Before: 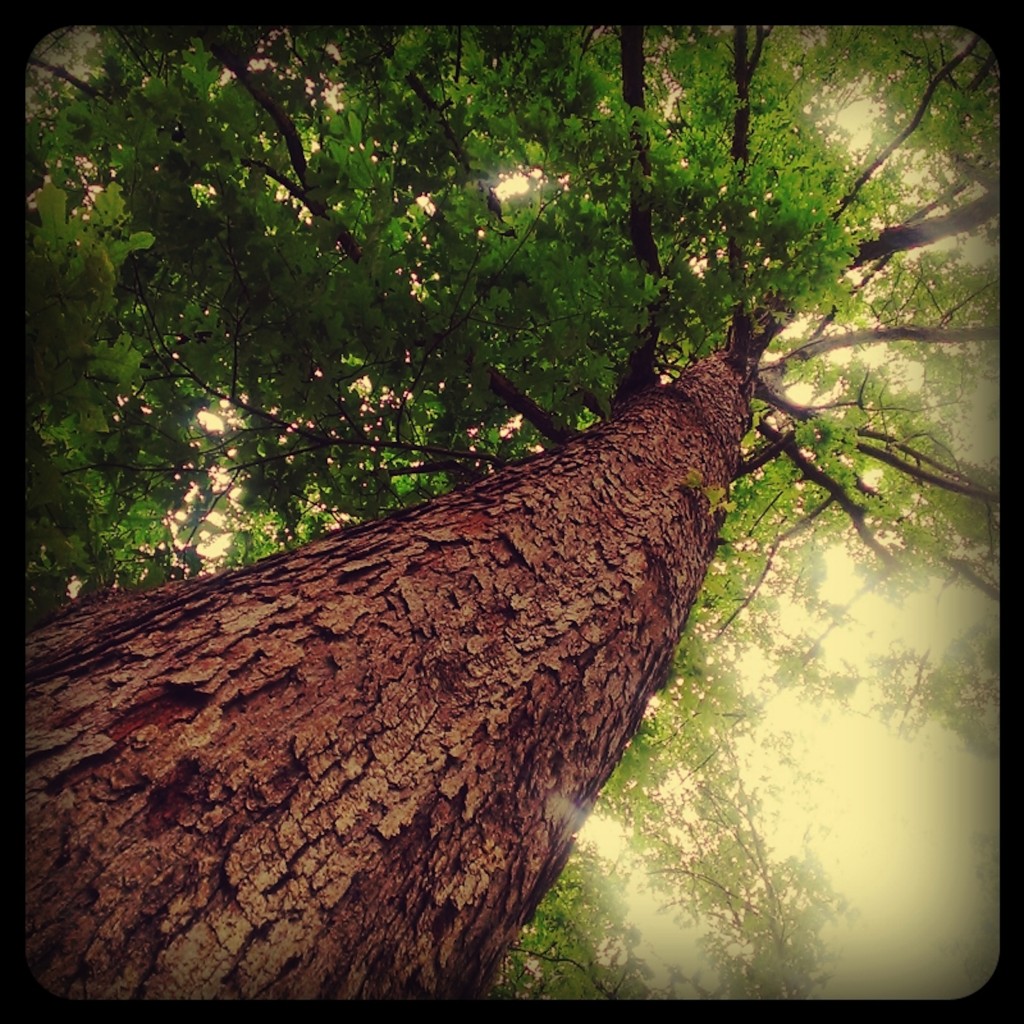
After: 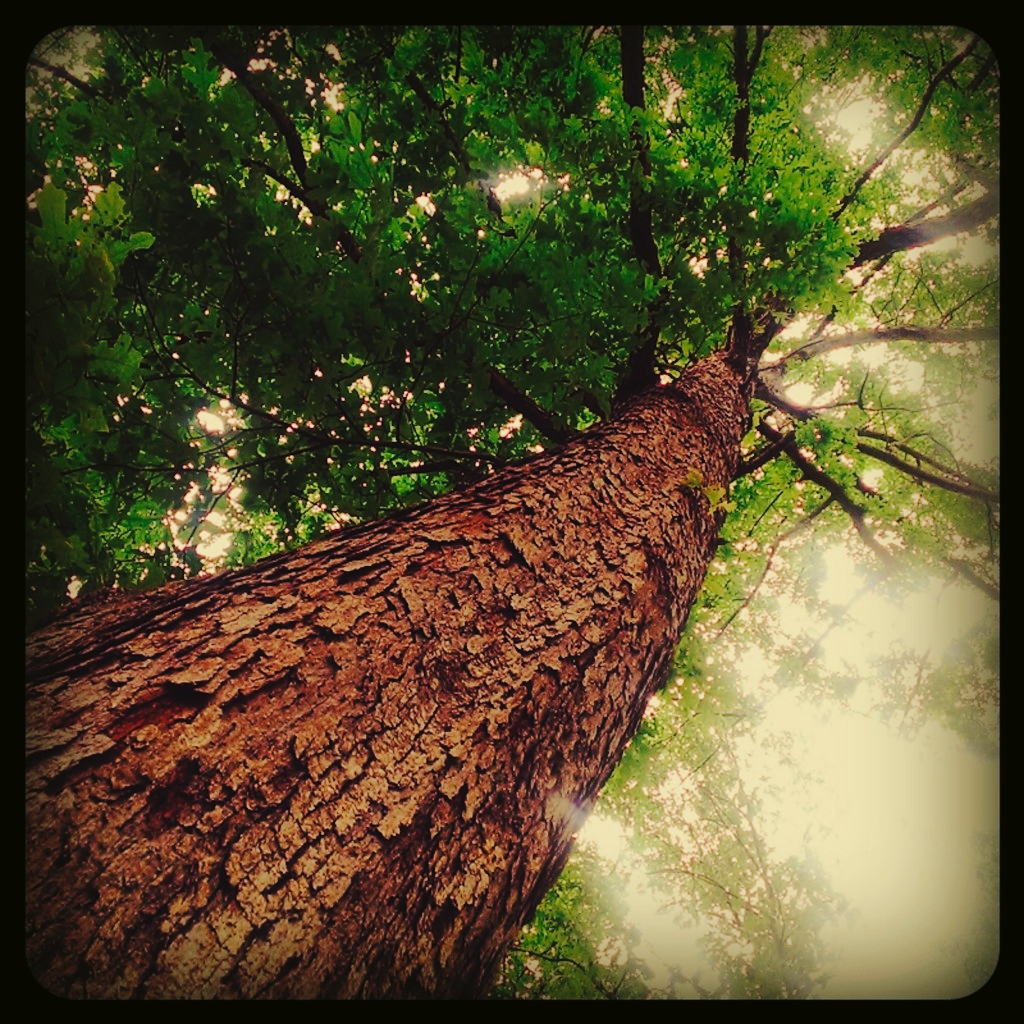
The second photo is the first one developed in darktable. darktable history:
tone curve: curves: ch0 [(0, 0) (0.003, 0.015) (0.011, 0.021) (0.025, 0.032) (0.044, 0.046) (0.069, 0.062) (0.1, 0.08) (0.136, 0.117) (0.177, 0.165) (0.224, 0.221) (0.277, 0.298) (0.335, 0.385) (0.399, 0.469) (0.468, 0.558) (0.543, 0.637) (0.623, 0.708) (0.709, 0.771) (0.801, 0.84) (0.898, 0.907) (1, 1)], preserve colors none
color look up table: target L [98.06, 94.37, 89.65, 87.67, 86.38, 70.39, 72.34, 69.08, 58, 58.98, 52.21, 38.96, 37.51, 28.18, 200.44, 84.54, 69.22, 69.79, 60.09, 60.15, 58.1, 52.29, 48.76, 47.12, 41.35, 30.36, 26.17, 85.99, 81.82, 77.67, 72.19, 60.88, 68.87, 55.16, 42.77, 40.75, 41.65, 32.24, 40.51, 18.89, 15.64, 1.537, 89.52, 89.63, 73.43, 71.25, 67.4, 59.33, 26.96], target a [-0.025, -13, -29, -40.16, -57.84, -30.61, 0.443, -56.46, -58.23, -9.037, -24, -34.06, -24.94, -22.87, 0, -2.129, 39.58, 43.65, 7.33, 60.86, 66.91, 70.95, 26.29, 21.27, 61.1, 7.749, 37.87, 15.42, 26.41, 38.74, 39.43, 71.49, 56.81, 17.32, 11.83, 61.56, 55.75, 34.58, 35.45, 28.12, 30.17, 0.219, -50.26, -15.28, -19.22, -43.66, -1.422, -13.55, -5.776], target b [7.439, 46.18, 25.31, 55.75, 20.89, 59.73, 37.59, 28.29, 48.14, 14.88, 38.96, 34.1, 3.723, 25.17, 0, 76.89, 47.42, 22.9, 57.93, 10.43, 22.55, 44.85, 47.6, 32.33, 49.2, 5.028, 33.55, 0.655, -20.52, -10.63, -33.96, -25.75, -38.88, 0.173, -52.52, -6.195, -48.22, -1.162, -66.66, -20.47, -45.94, -2.261, -13.17, -4.126, -31.73, -3.971, -9.442, -34.95, -19.71], num patches 49
